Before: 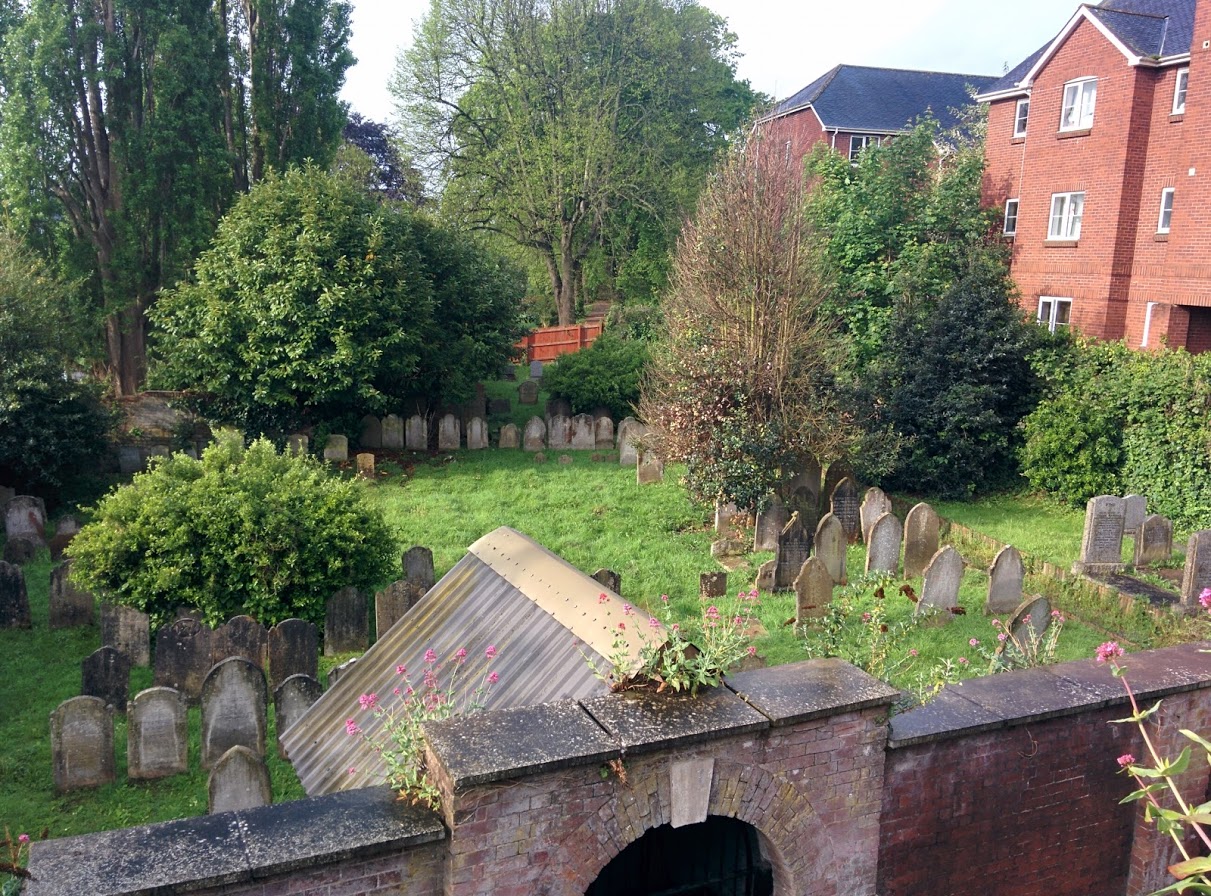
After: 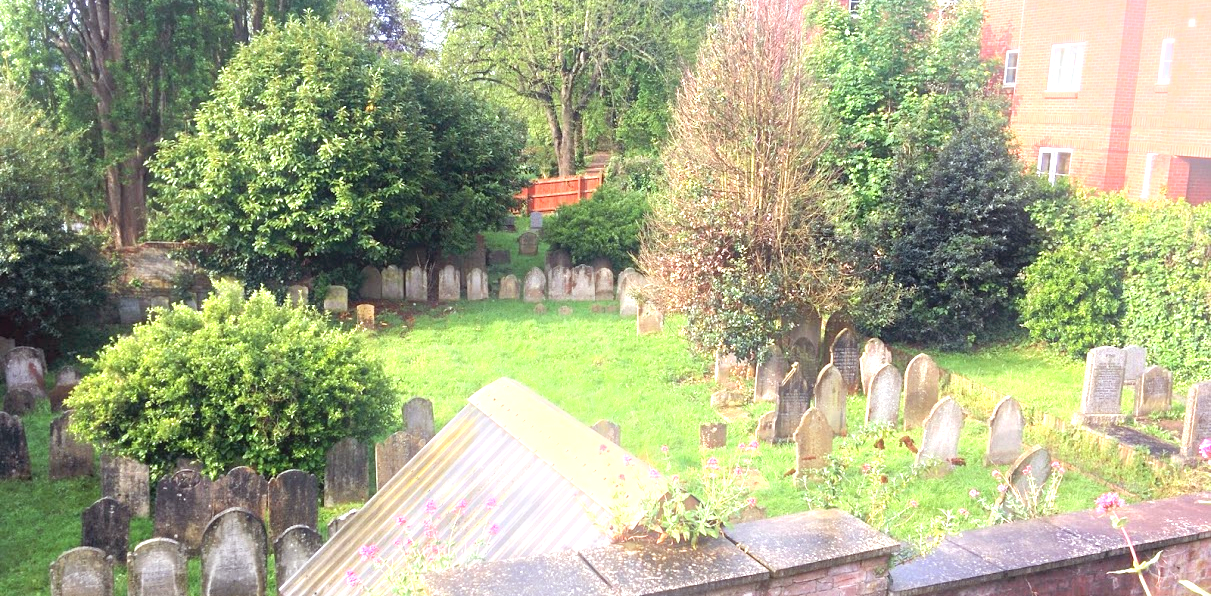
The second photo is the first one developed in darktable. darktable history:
crop: top 16.727%, bottom 16.727%
exposure: black level correction 0, exposure 1.379 EV, compensate exposure bias true, compensate highlight preservation false
bloom: size 13.65%, threshold 98.39%, strength 4.82%
color balance: mode lift, gamma, gain (sRGB), lift [1, 1.049, 1, 1]
